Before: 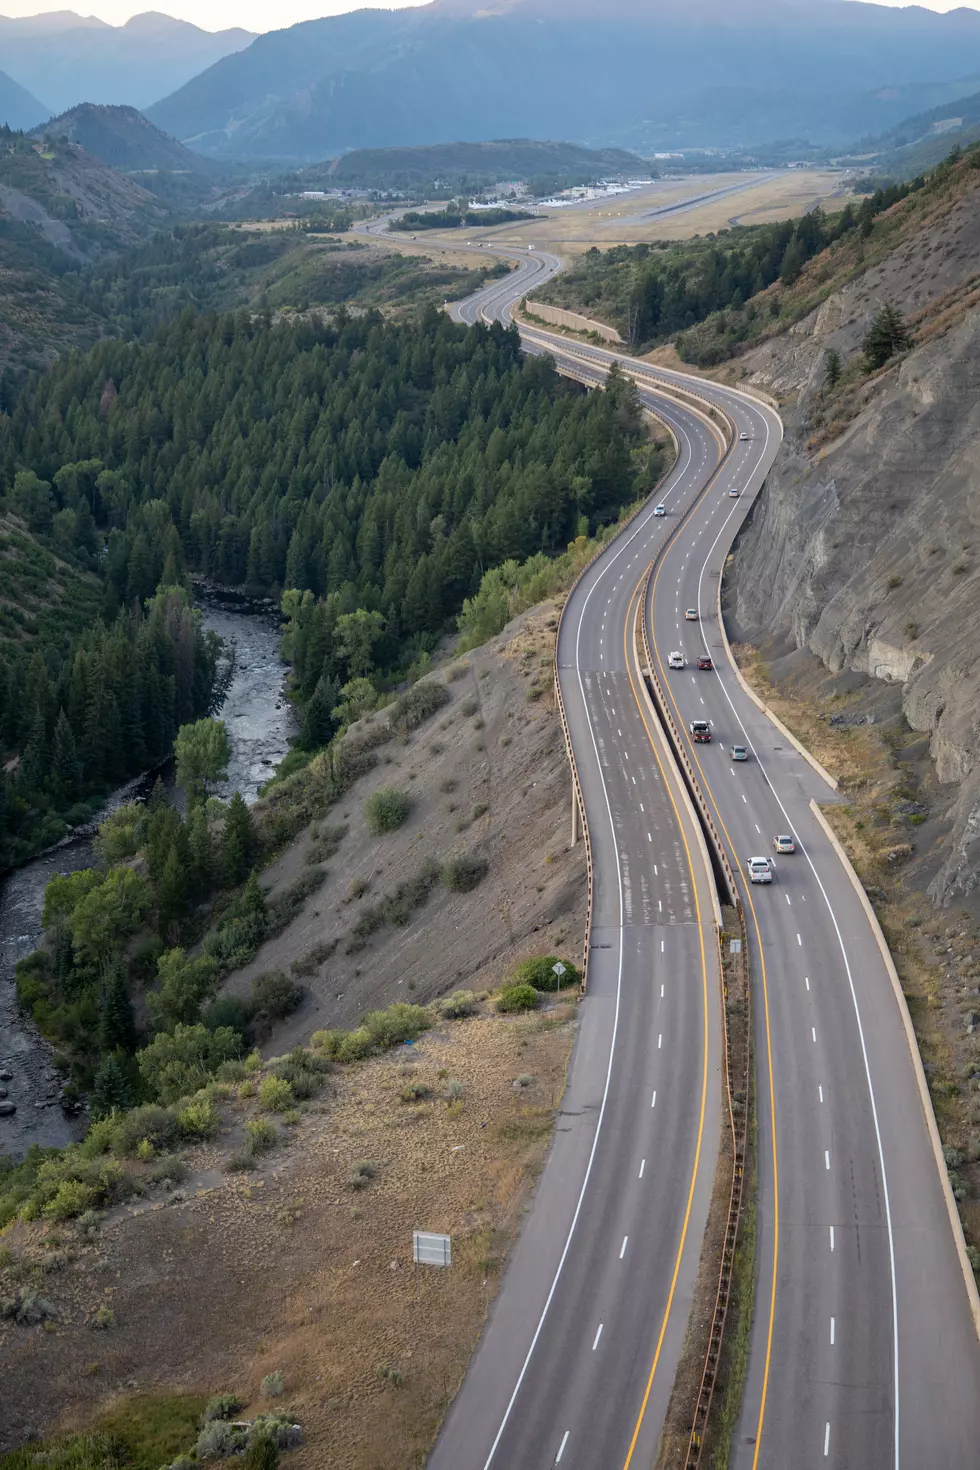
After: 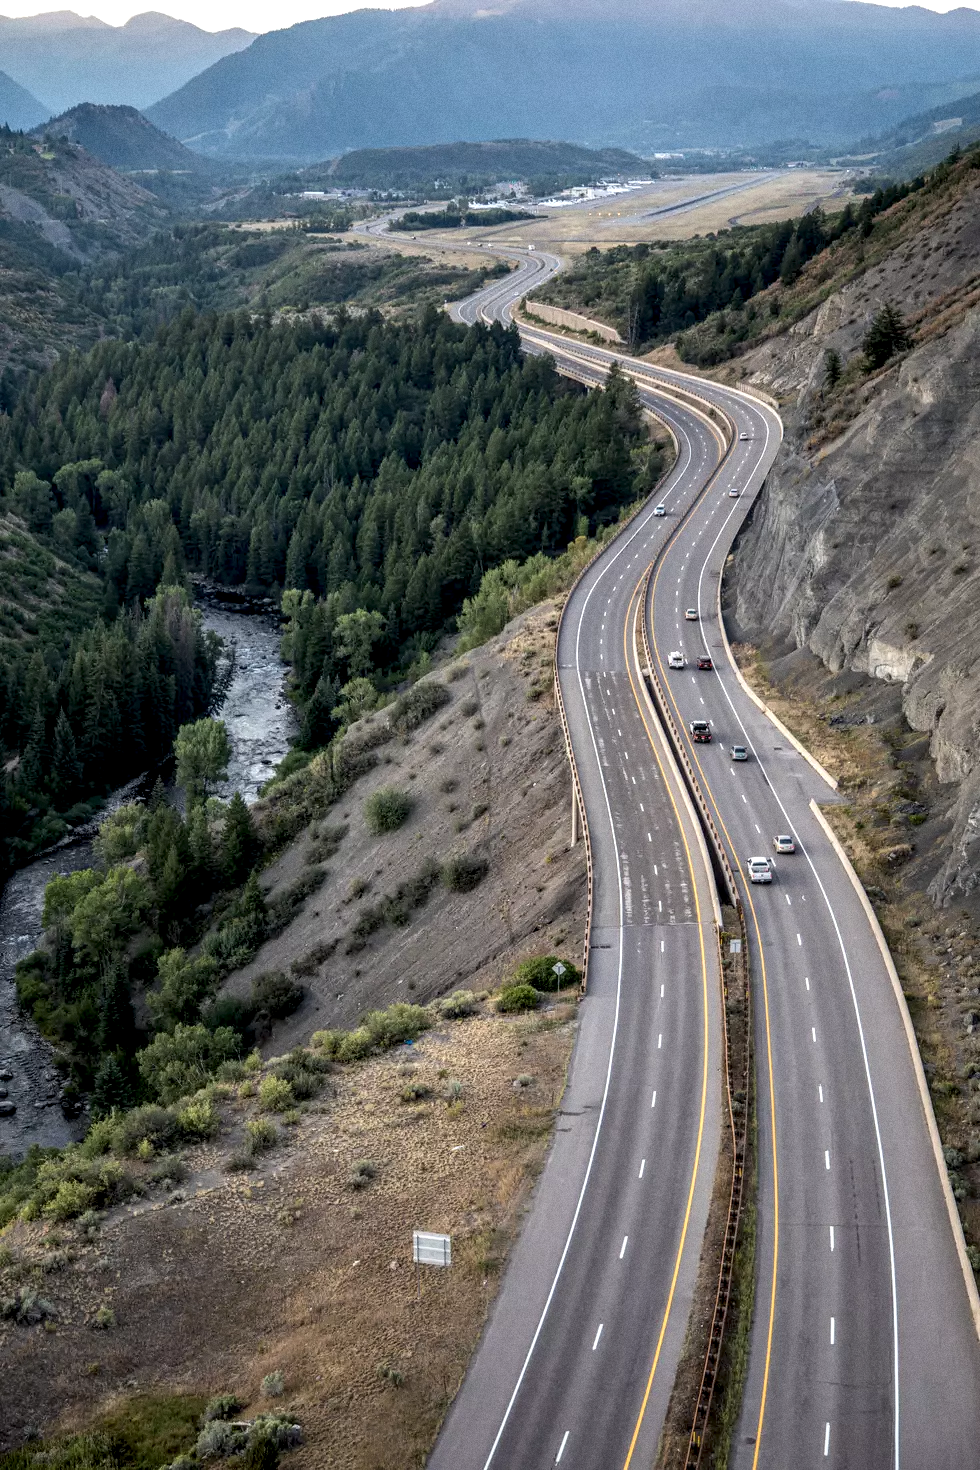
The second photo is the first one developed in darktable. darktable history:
local contrast: highlights 20%, shadows 70%, detail 170%
grain: coarseness 0.09 ISO
